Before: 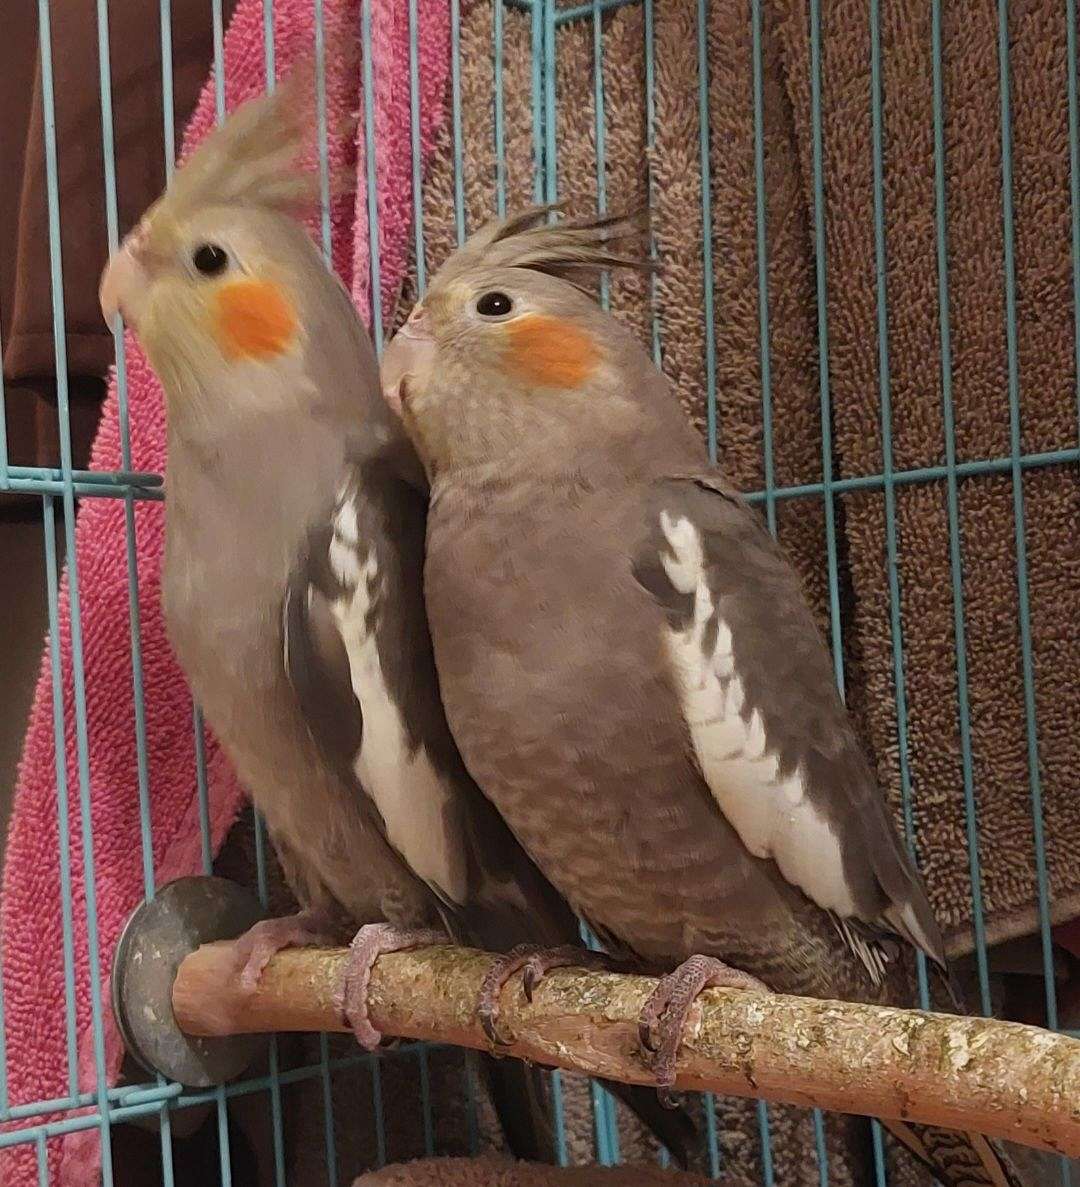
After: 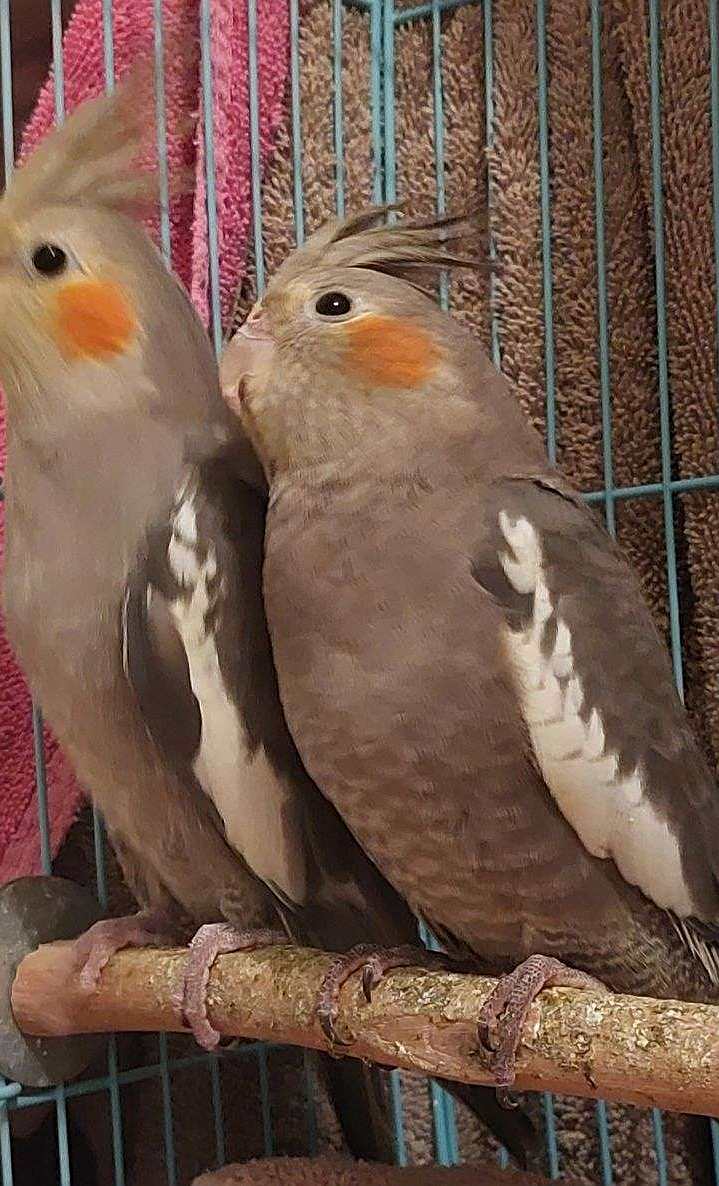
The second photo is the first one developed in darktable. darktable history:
crop and rotate: left 15.055%, right 18.278%
sharpen: on, module defaults
